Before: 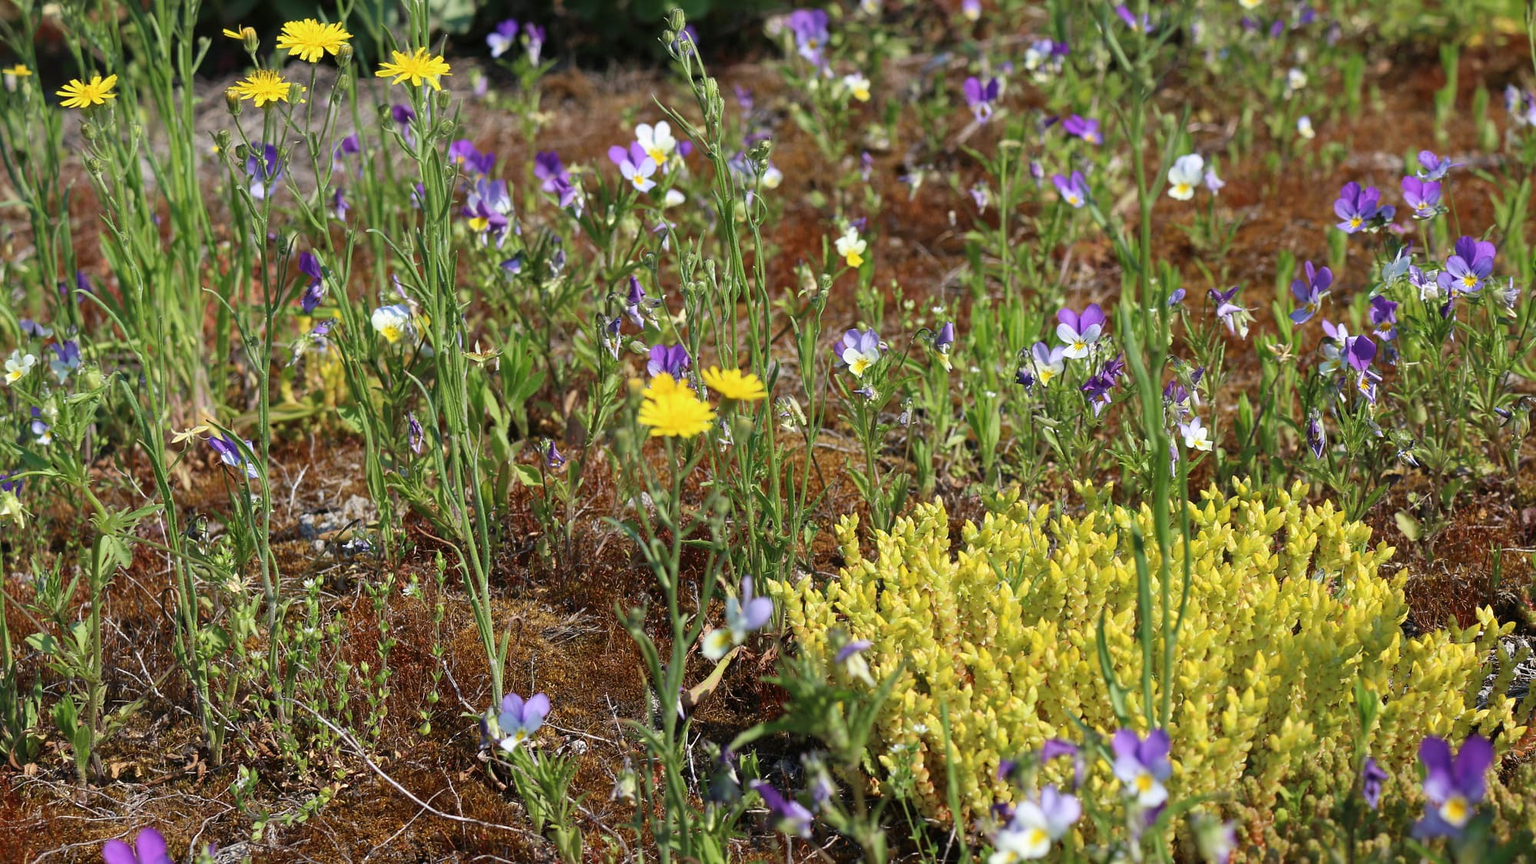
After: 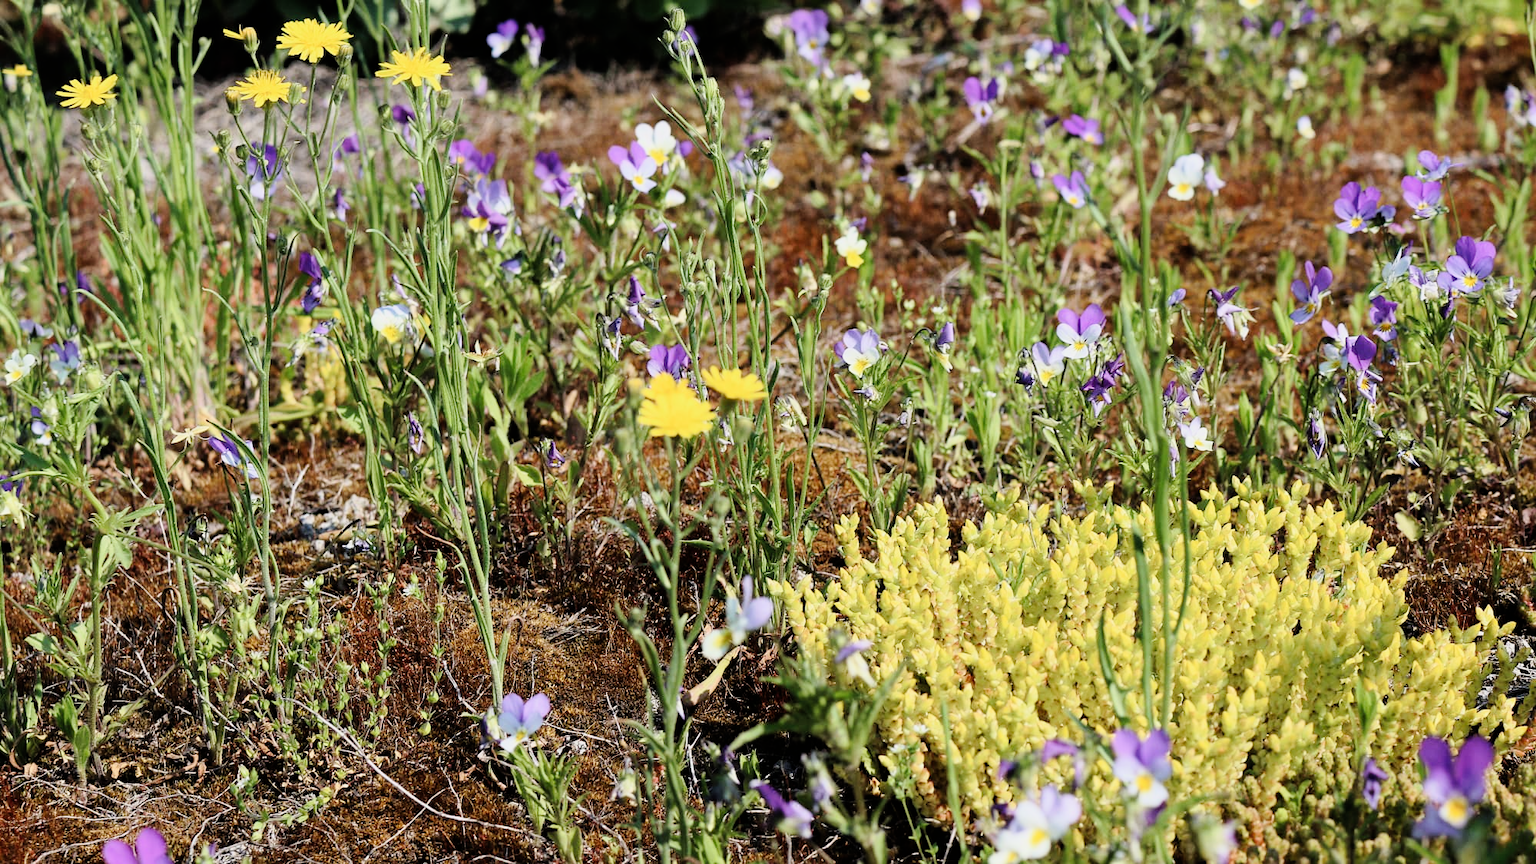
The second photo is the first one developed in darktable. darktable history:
filmic rgb: hardness 4.17, contrast 1.364, color science v6 (2022)
tone curve: curves: ch0 [(0, 0) (0.003, 0.004) (0.011, 0.014) (0.025, 0.032) (0.044, 0.057) (0.069, 0.089) (0.1, 0.128) (0.136, 0.174) (0.177, 0.227) (0.224, 0.287) (0.277, 0.354) (0.335, 0.427) (0.399, 0.507) (0.468, 0.582) (0.543, 0.653) (0.623, 0.726) (0.709, 0.799) (0.801, 0.876) (0.898, 0.937) (1, 1)], preserve colors none
